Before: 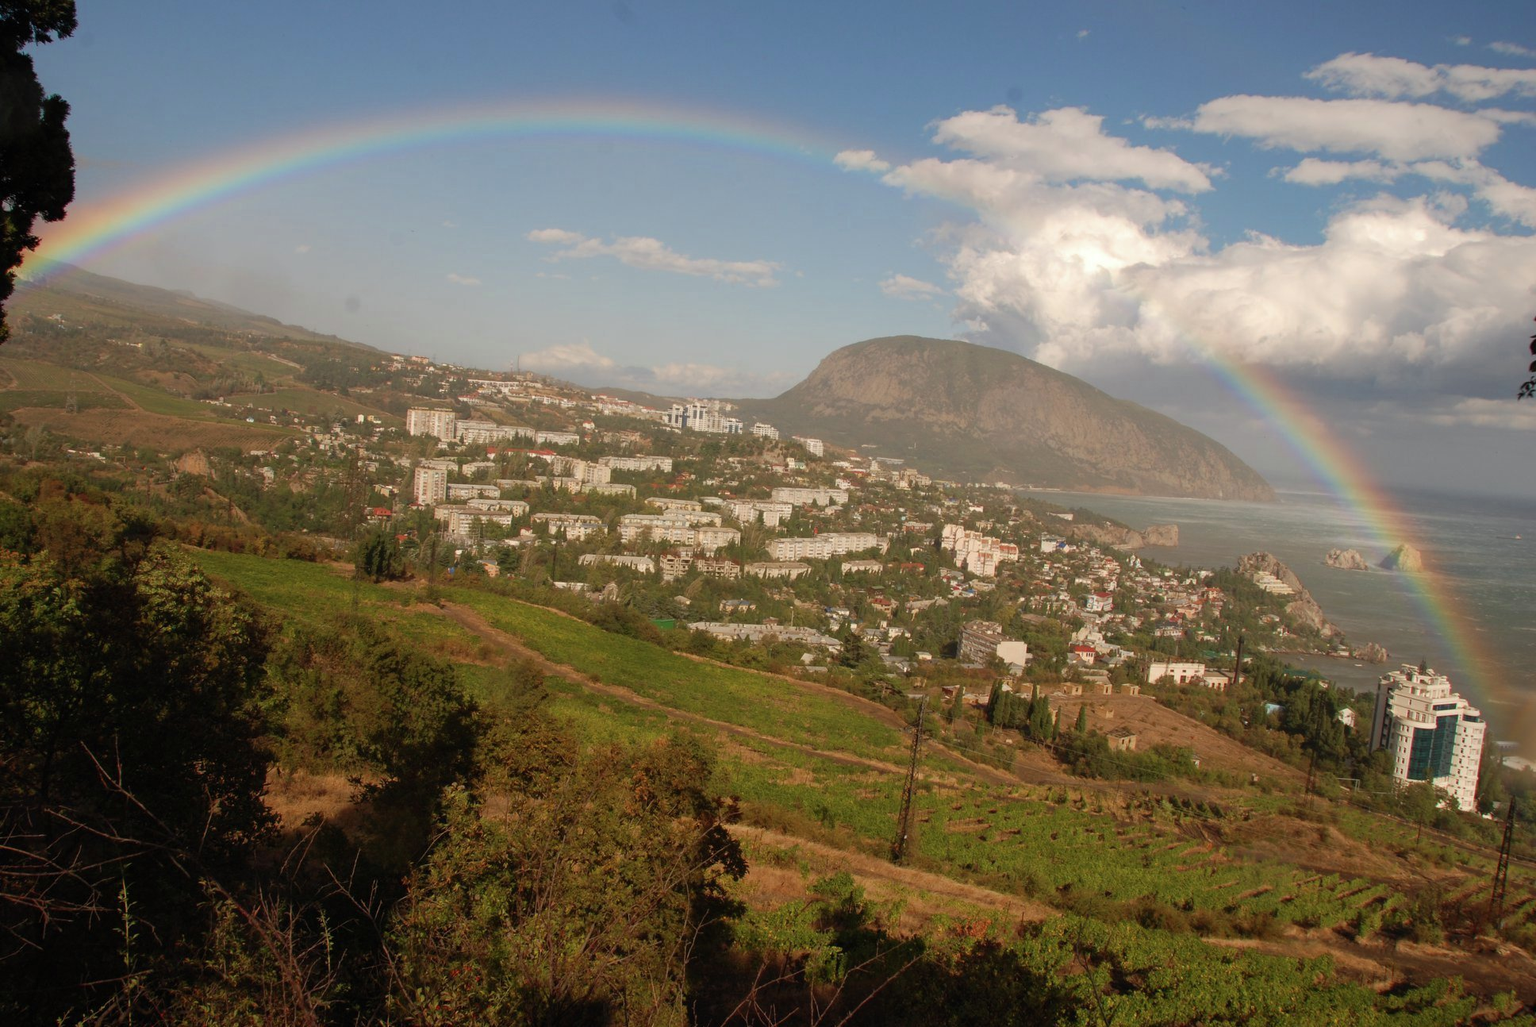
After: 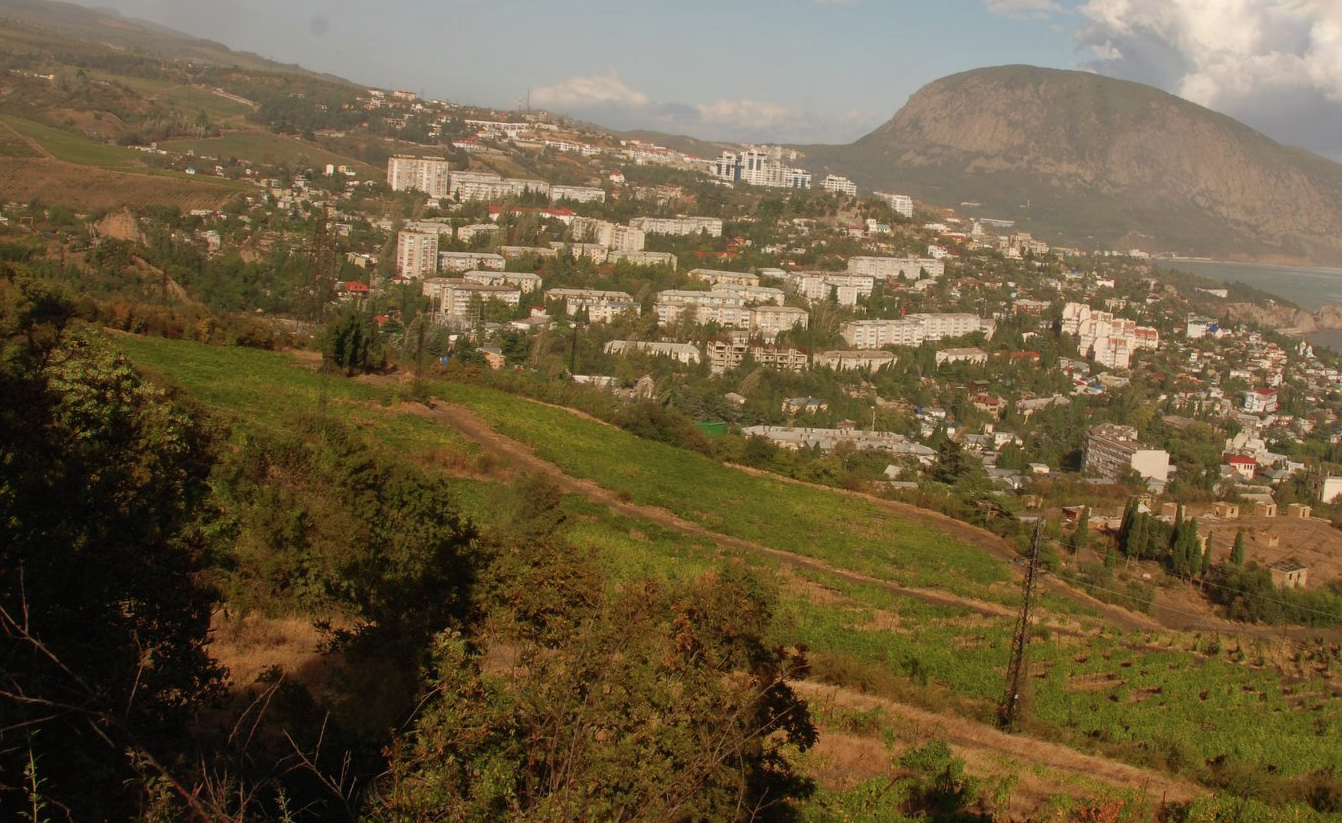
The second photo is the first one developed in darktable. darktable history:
local contrast: mode bilateral grid, contrast 15, coarseness 36, detail 105%, midtone range 0.2
crop: left 6.488%, top 27.668%, right 24.183%, bottom 8.656%
